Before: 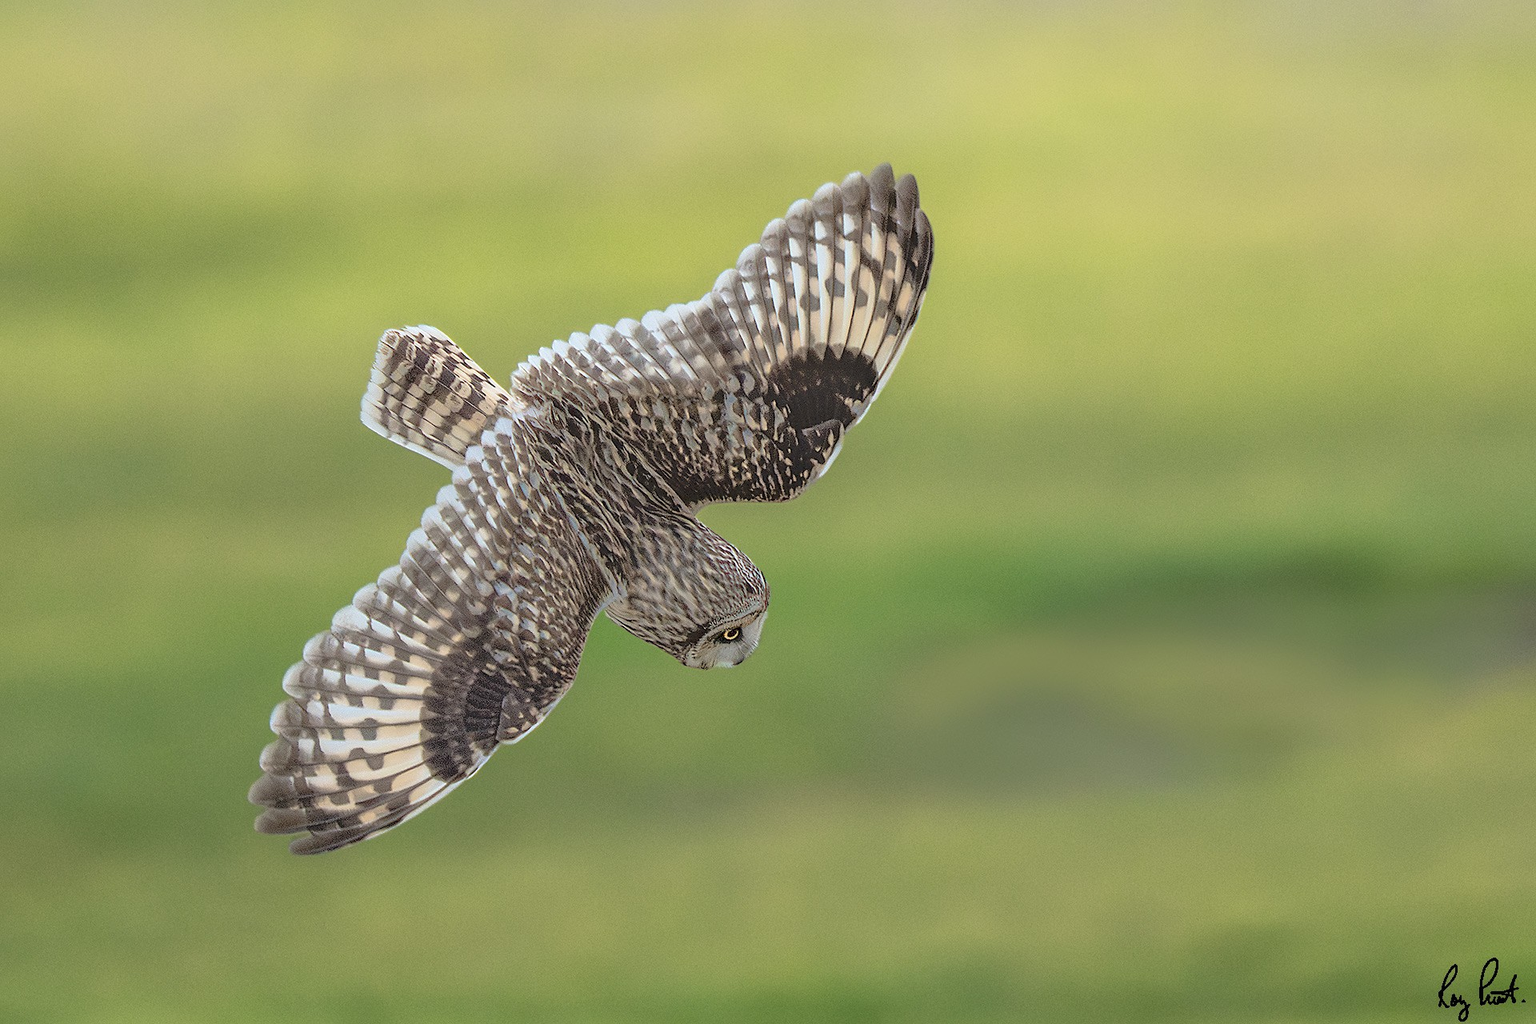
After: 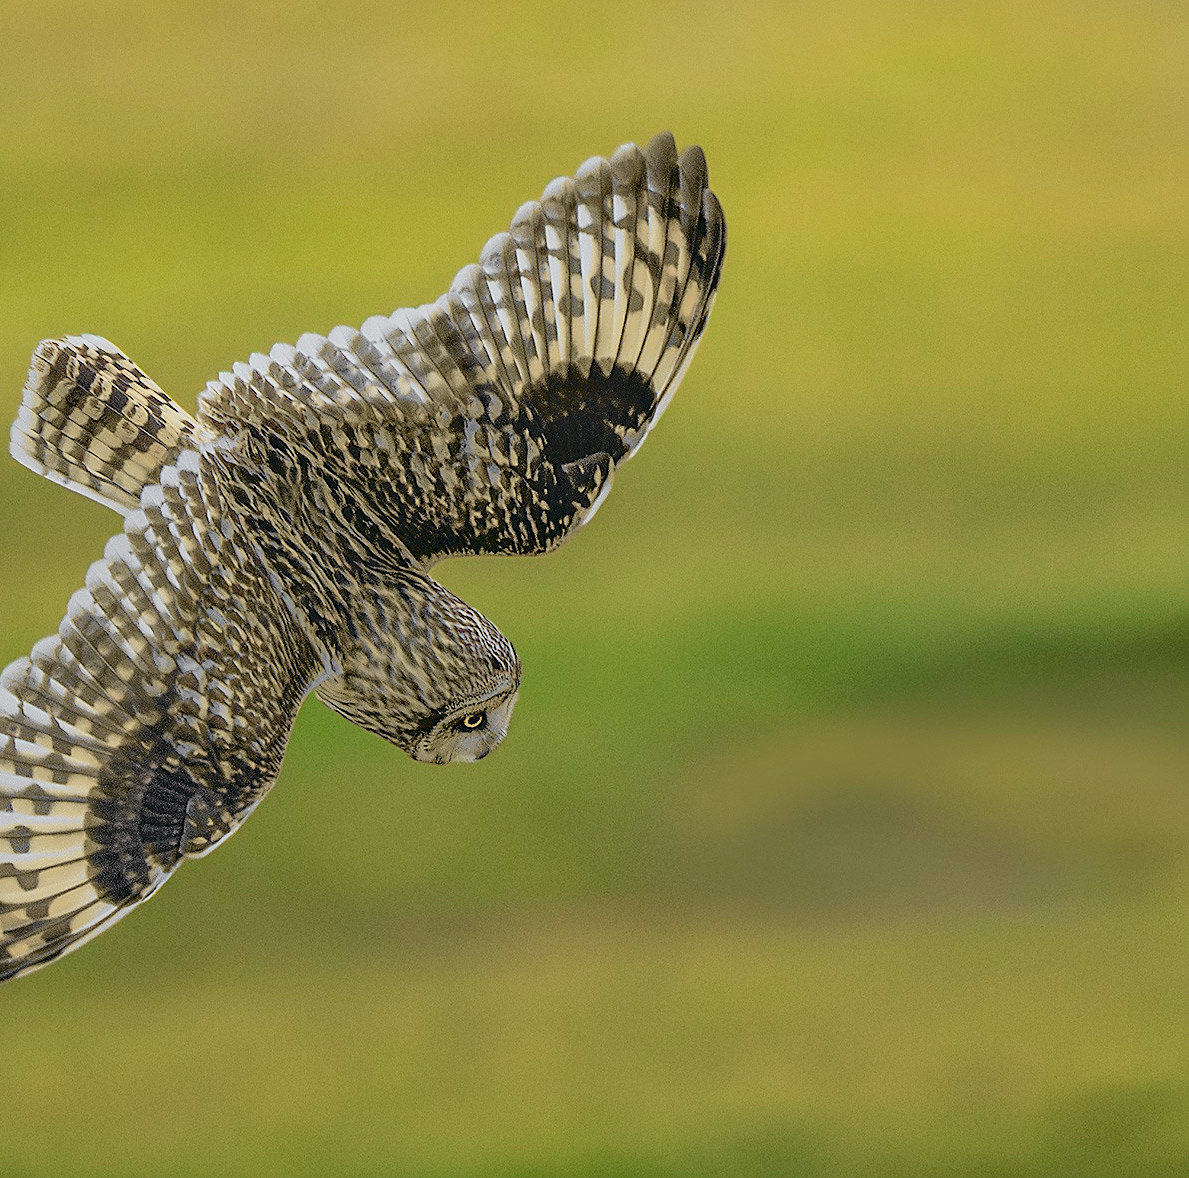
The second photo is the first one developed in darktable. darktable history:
tone equalizer: -8 EV 0.247 EV, -7 EV 0.44 EV, -6 EV 0.388 EV, -5 EV 0.269 EV, -3 EV -0.255 EV, -2 EV -0.421 EV, -1 EV -0.393 EV, +0 EV -0.254 EV, smoothing diameter 24.85%, edges refinement/feathering 9.1, preserve details guided filter
exposure: exposure -0.182 EV, compensate exposure bias true, compensate highlight preservation false
crop and rotate: left 23.016%, top 5.645%, right 15.03%, bottom 2.293%
shadows and highlights: highlights color adjustment 45.17%, low approximation 0.01, soften with gaussian
sharpen: amount 0.214
color balance rgb: power › chroma 1.045%, power › hue 27.78°, global offset › luminance -0.32%, global offset › chroma 0.118%, global offset › hue 166.72°, perceptual saturation grading › global saturation 0.303%, global vibrance 20%
tone curve: curves: ch0 [(0, 0) (0.071, 0.047) (0.266, 0.26) (0.483, 0.554) (0.753, 0.811) (1, 0.983)]; ch1 [(0, 0) (0.346, 0.307) (0.408, 0.387) (0.463, 0.465) (0.482, 0.493) (0.502, 0.5) (0.517, 0.502) (0.55, 0.548) (0.597, 0.61) (0.651, 0.698) (1, 1)]; ch2 [(0, 0) (0.346, 0.34) (0.434, 0.46) (0.485, 0.494) (0.5, 0.494) (0.517, 0.506) (0.526, 0.545) (0.583, 0.61) (0.625, 0.659) (1, 1)], color space Lab, independent channels, preserve colors none
